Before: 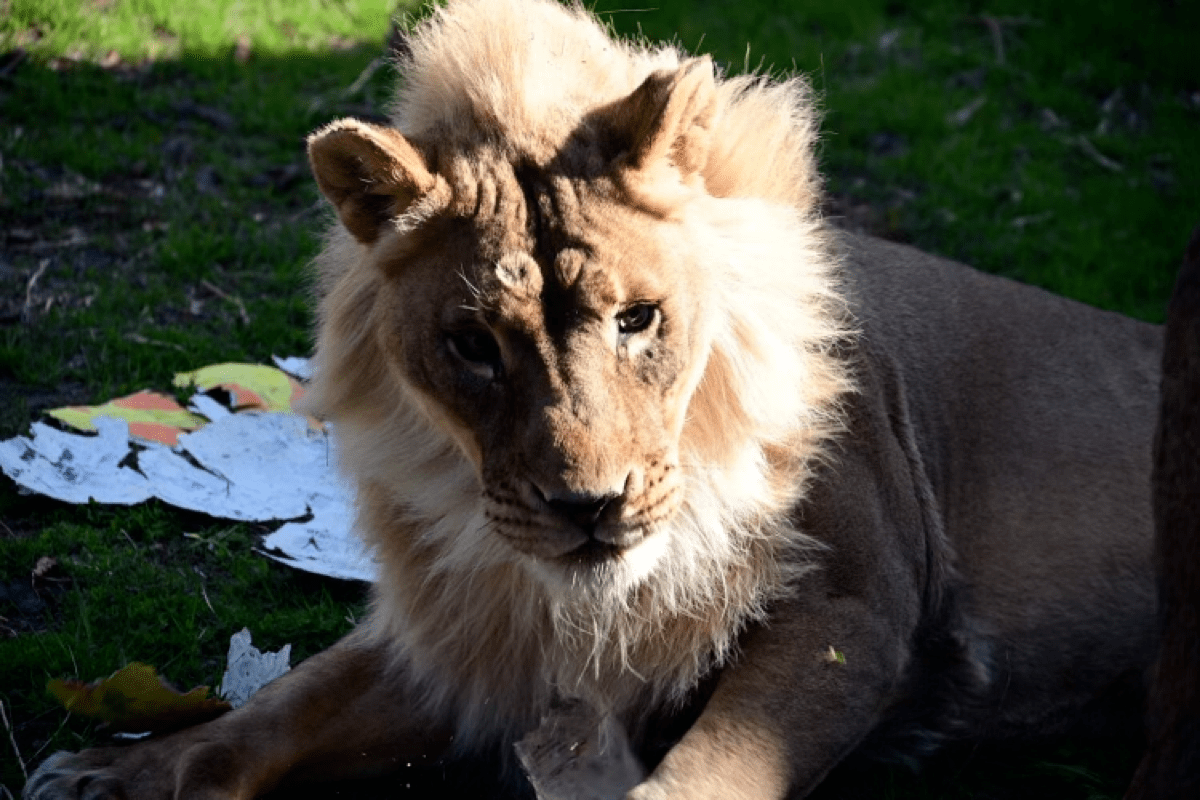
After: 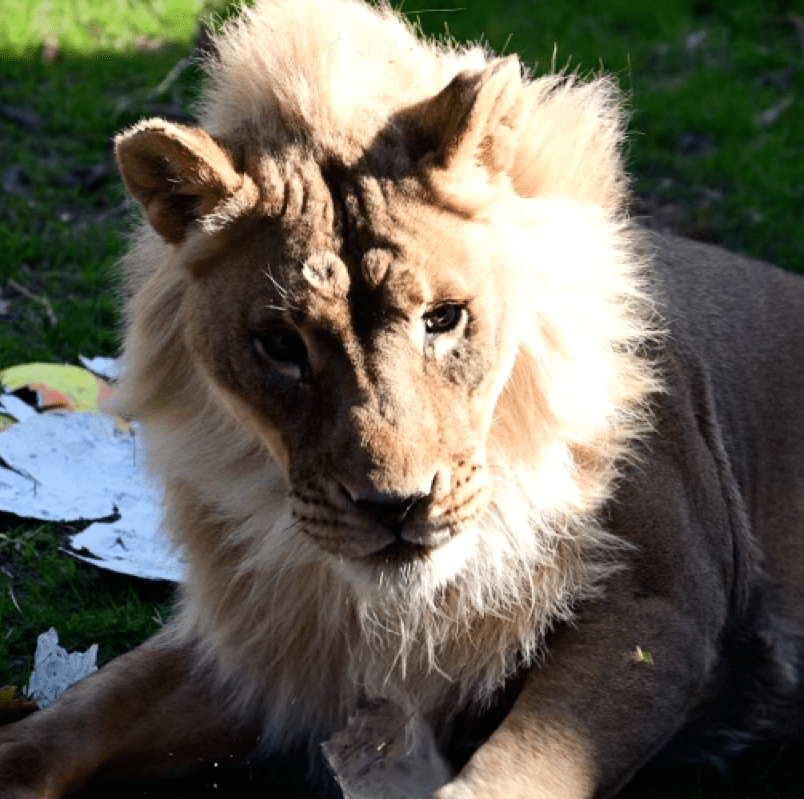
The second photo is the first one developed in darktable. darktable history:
exposure: exposure 0.19 EV, compensate exposure bias true, compensate highlight preservation false
base curve: curves: ch0 [(0, 0) (0.472, 0.508) (1, 1)], preserve colors none
crop and rotate: left 16.138%, right 16.81%
